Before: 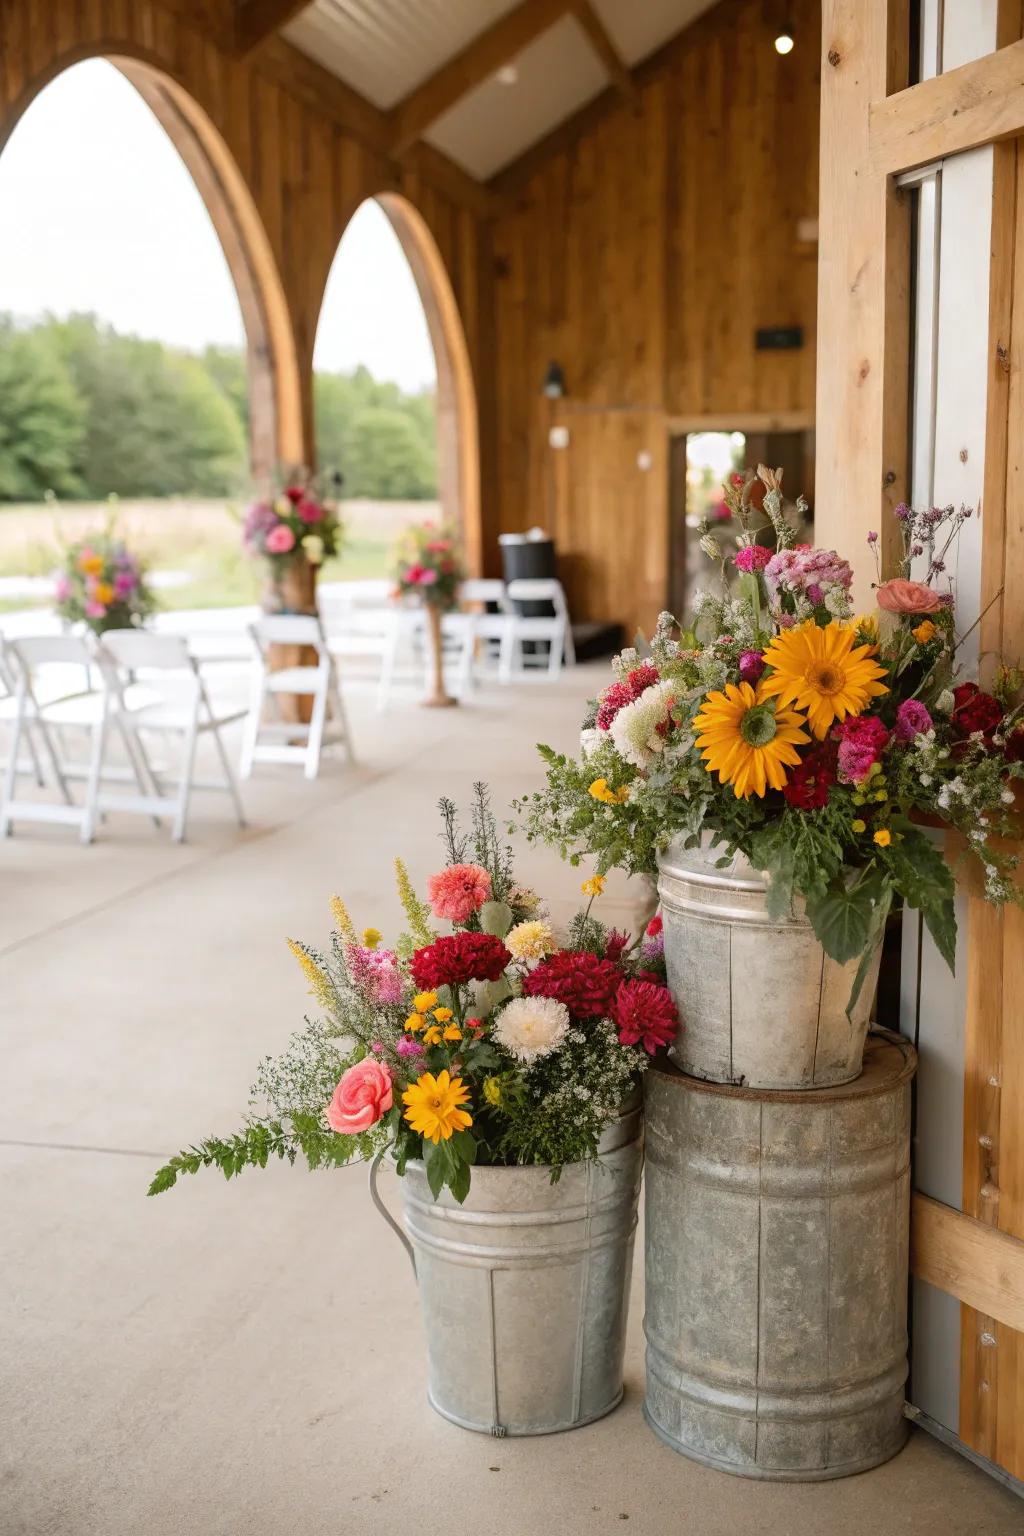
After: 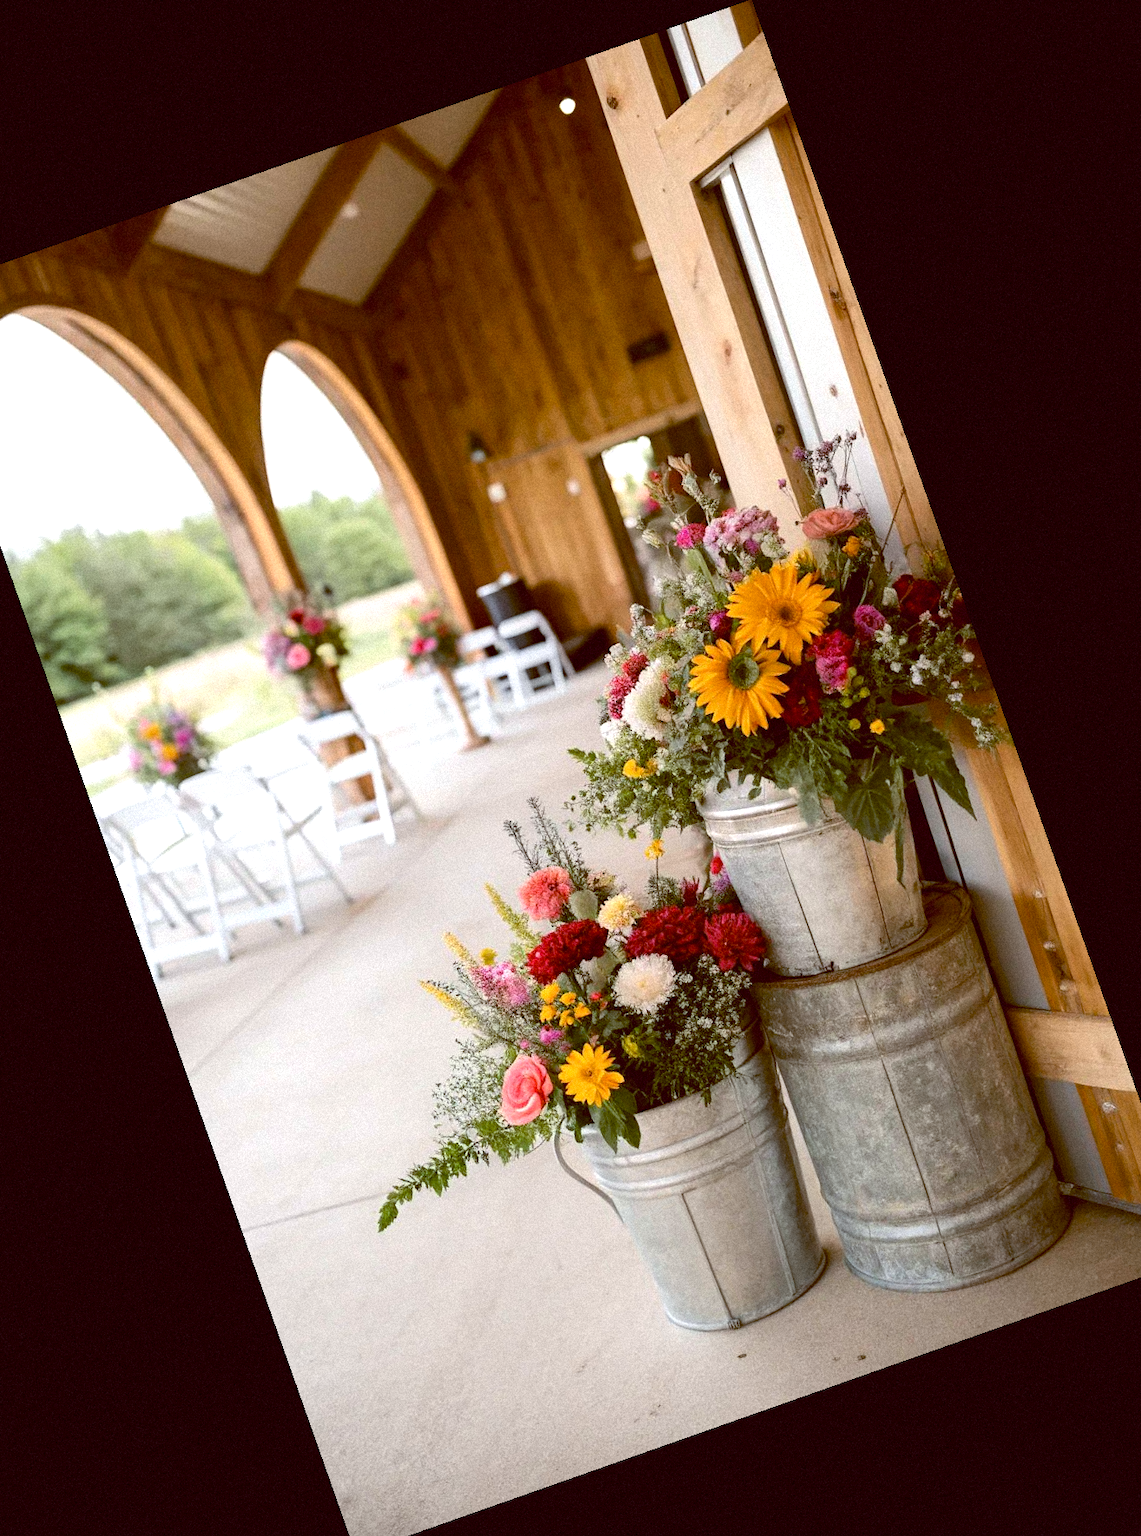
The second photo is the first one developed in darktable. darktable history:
grain: mid-tones bias 0%
color balance: lift [1, 1.015, 1.004, 0.985], gamma [1, 0.958, 0.971, 1.042], gain [1, 0.956, 0.977, 1.044]
crop and rotate: angle 19.43°, left 6.812%, right 4.125%, bottom 1.087%
tone equalizer: -8 EV -0.417 EV, -7 EV -0.389 EV, -6 EV -0.333 EV, -5 EV -0.222 EV, -3 EV 0.222 EV, -2 EV 0.333 EV, -1 EV 0.389 EV, +0 EV 0.417 EV, edges refinement/feathering 500, mask exposure compensation -1.57 EV, preserve details no
